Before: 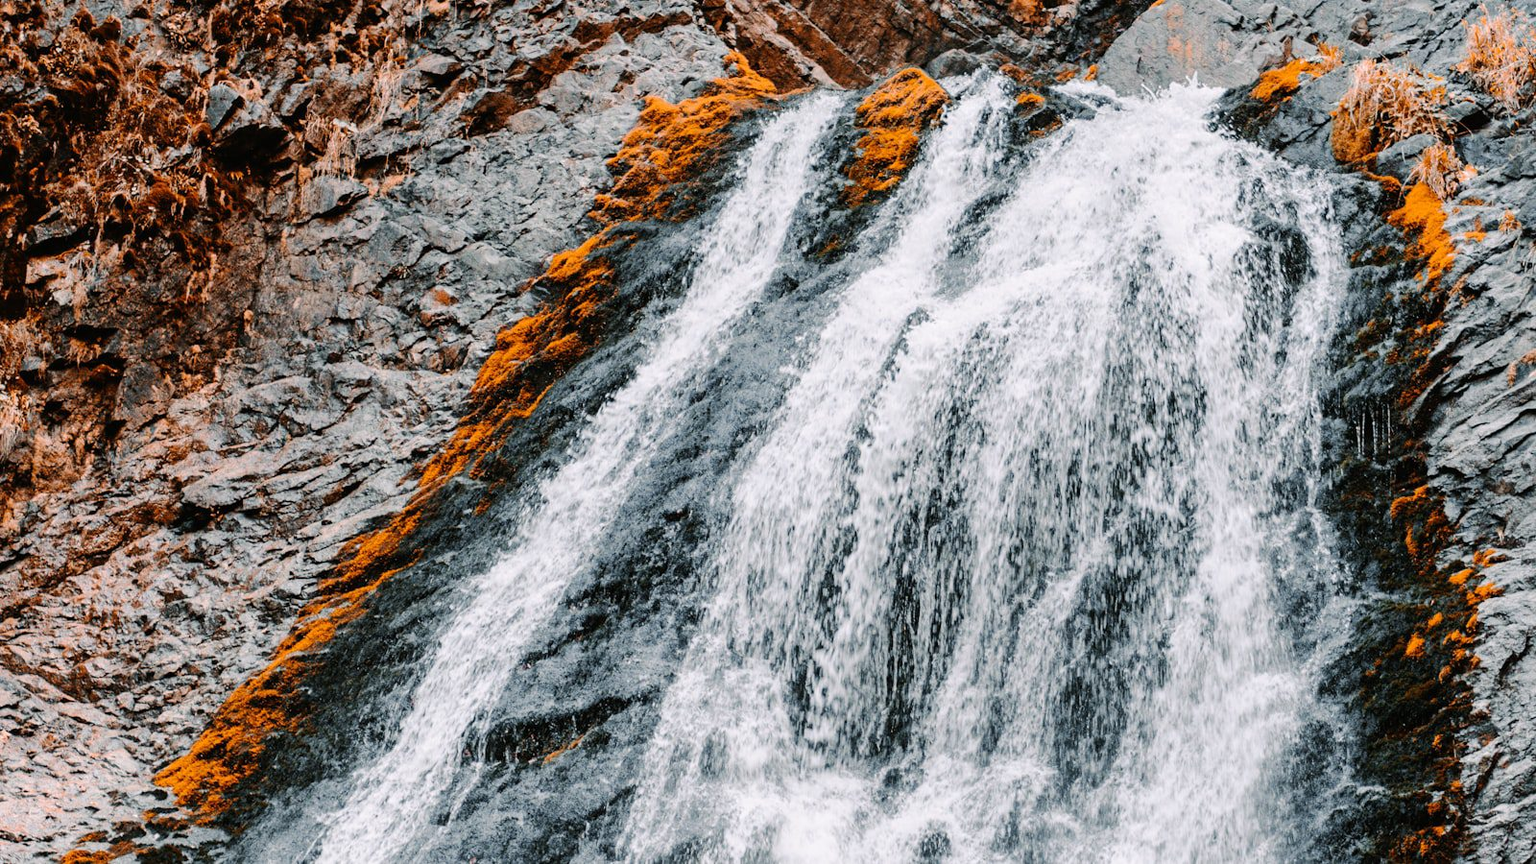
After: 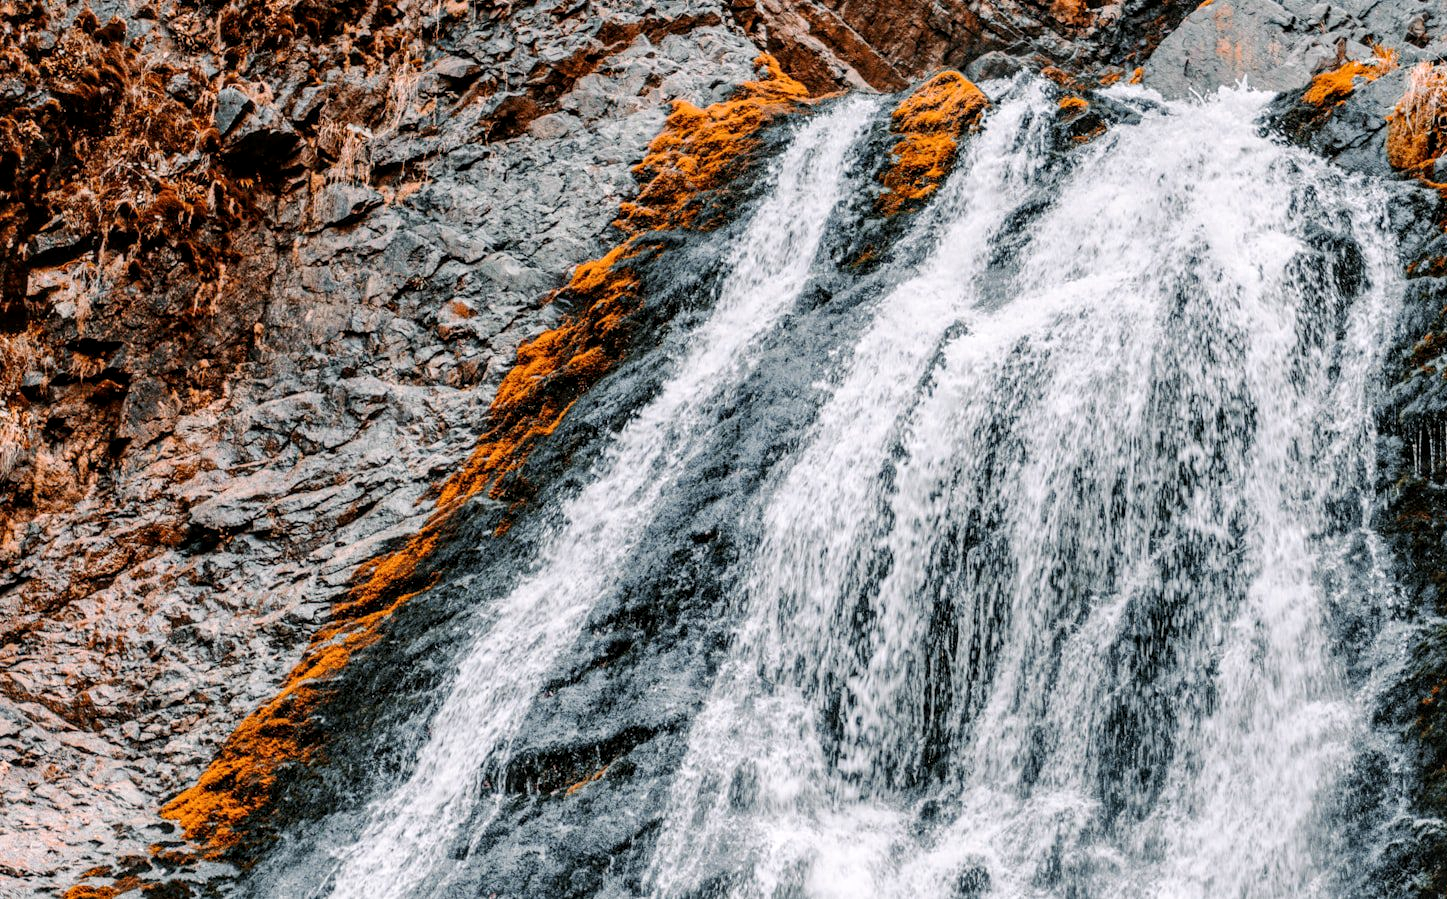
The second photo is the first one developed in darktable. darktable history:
crop: right 9.509%, bottom 0.031%
local contrast: detail 130%
